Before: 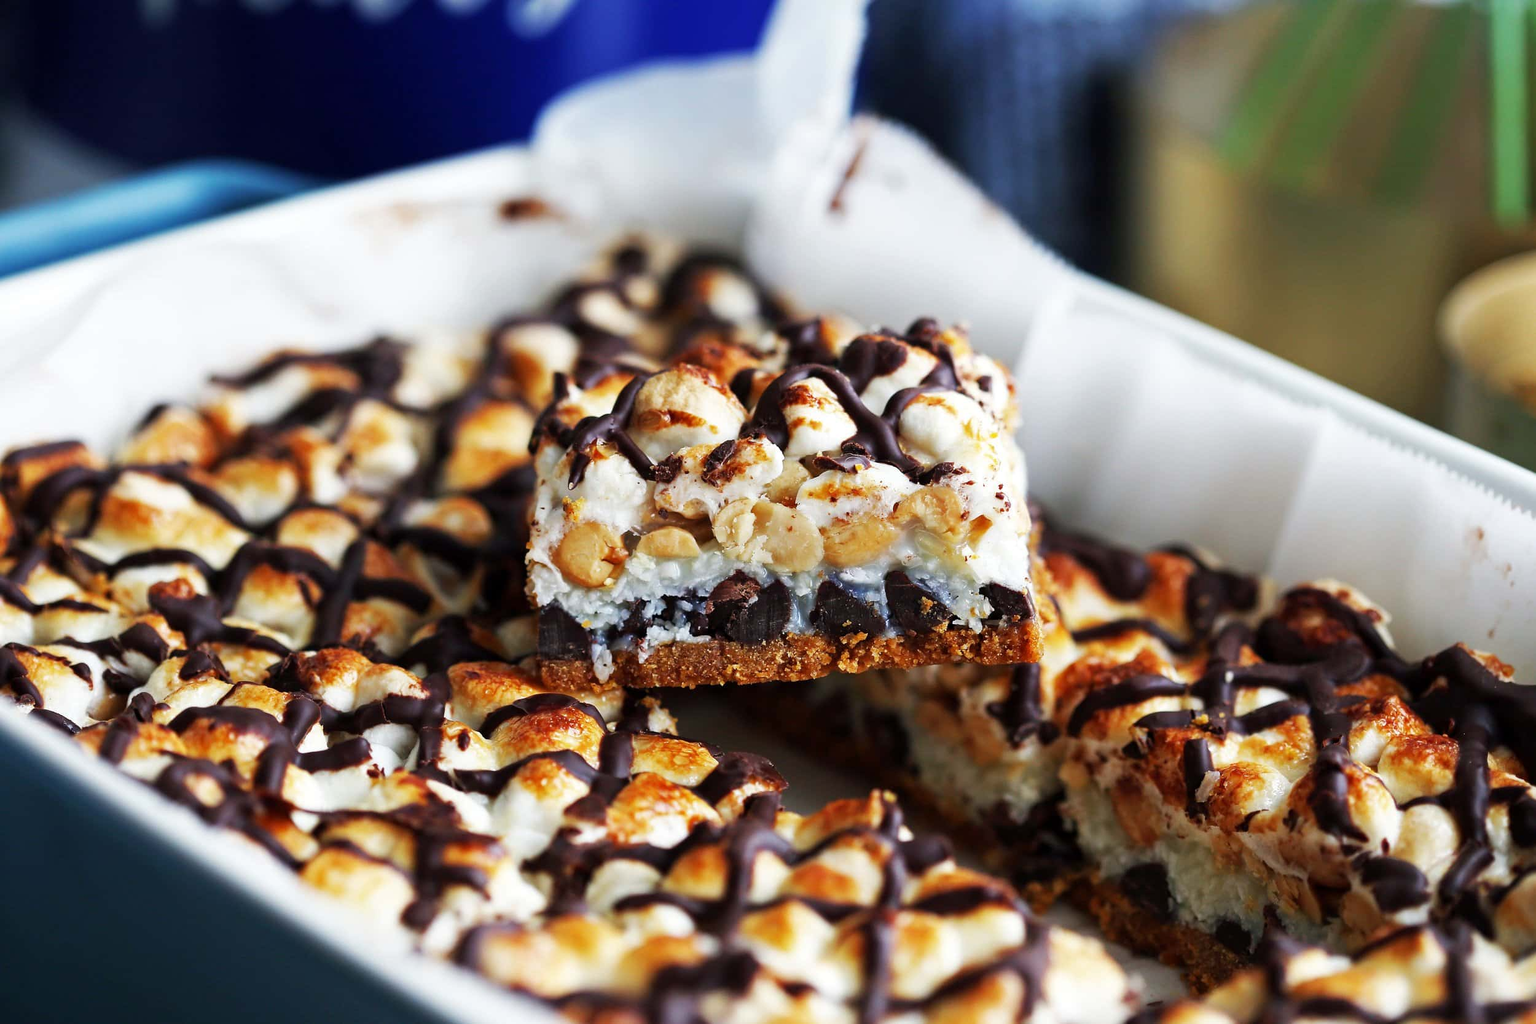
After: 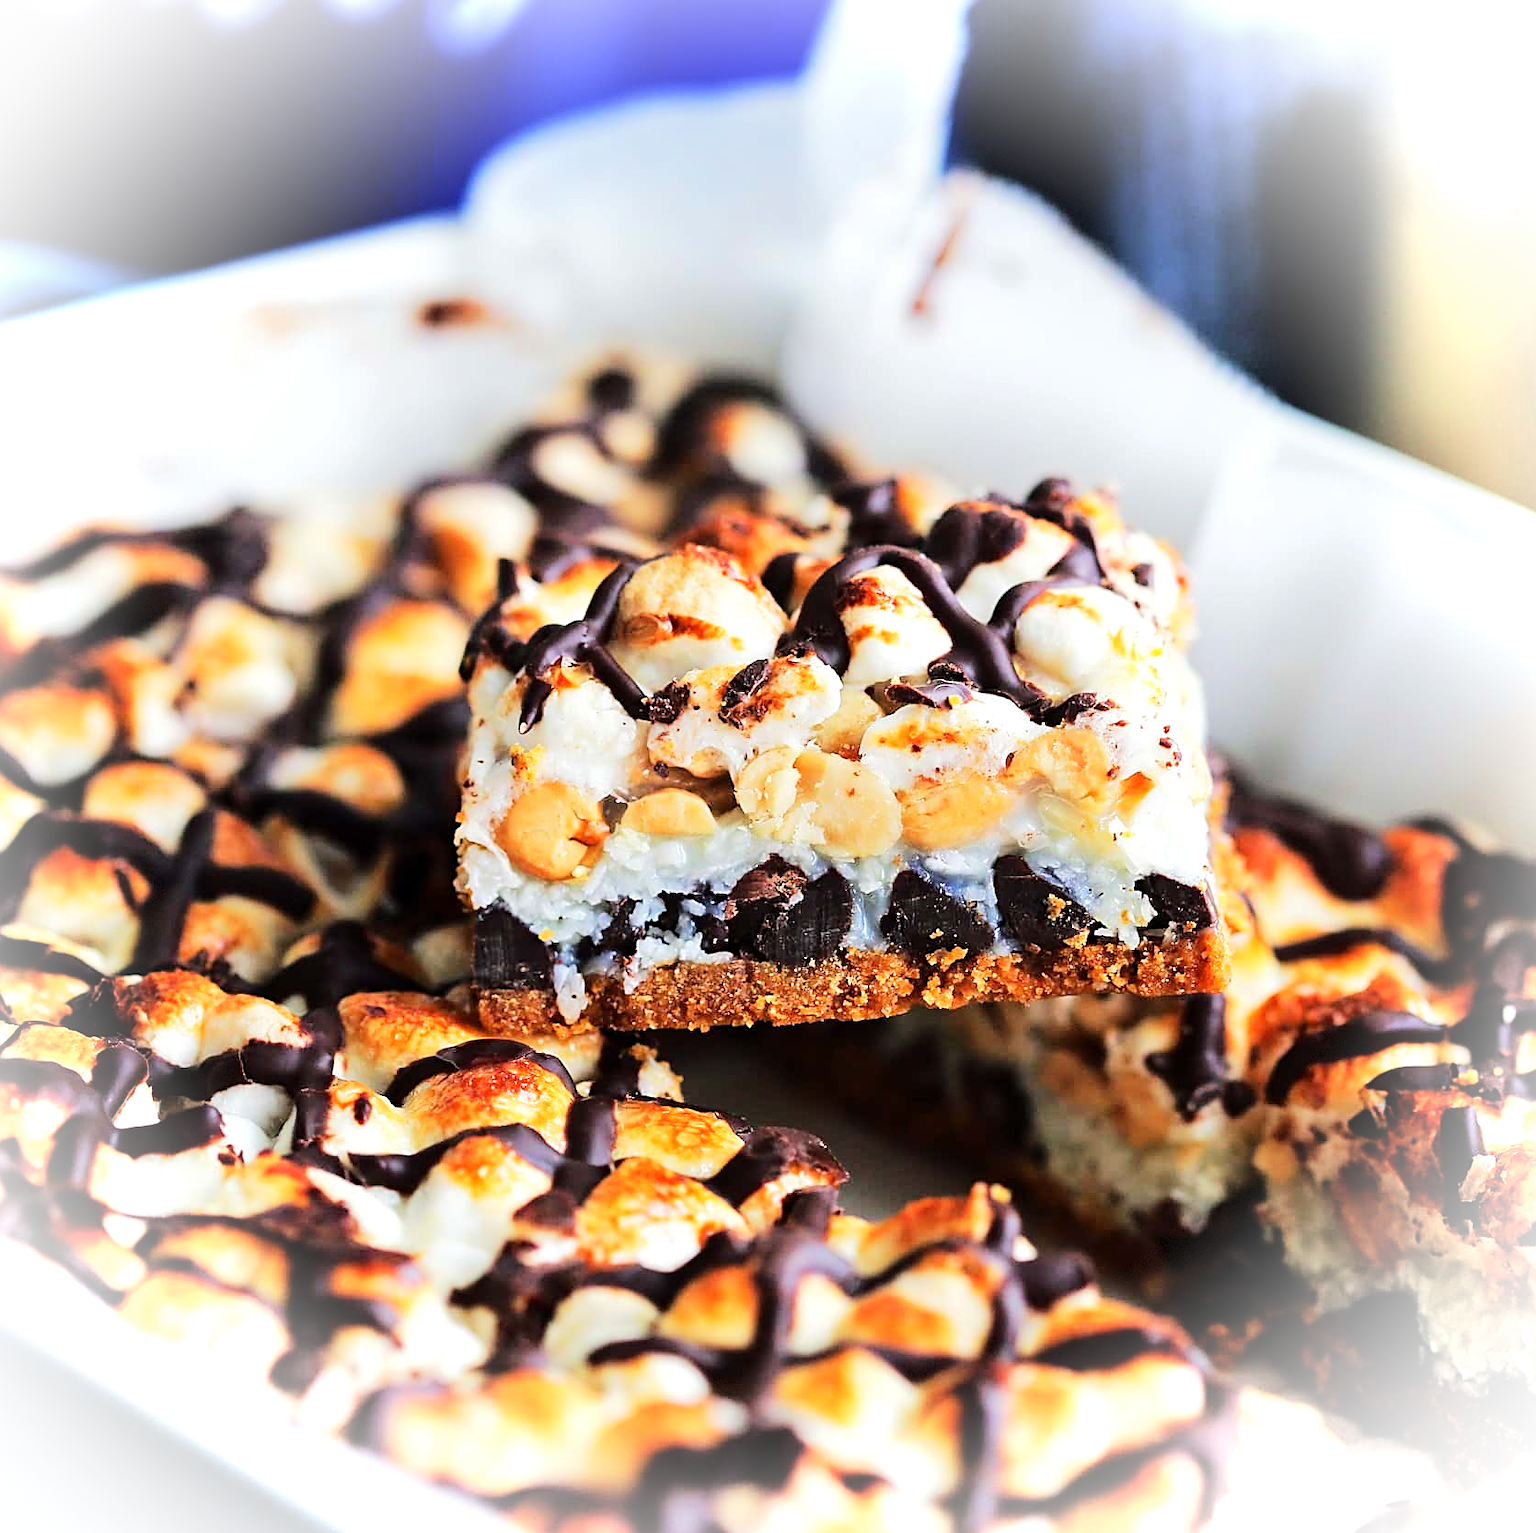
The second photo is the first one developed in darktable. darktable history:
vignetting: fall-off radius 60.08%, brightness 0.983, saturation -0.494, automatic ratio true, dithering 8-bit output, unbound false
sharpen: on, module defaults
crop and rotate: left 14.462%, right 18.751%
tone equalizer: -7 EV 0.164 EV, -6 EV 0.591 EV, -5 EV 1.15 EV, -4 EV 1.31 EV, -3 EV 1.12 EV, -2 EV 0.6 EV, -1 EV 0.157 EV, edges refinement/feathering 500, mask exposure compensation -1.57 EV, preserve details no
